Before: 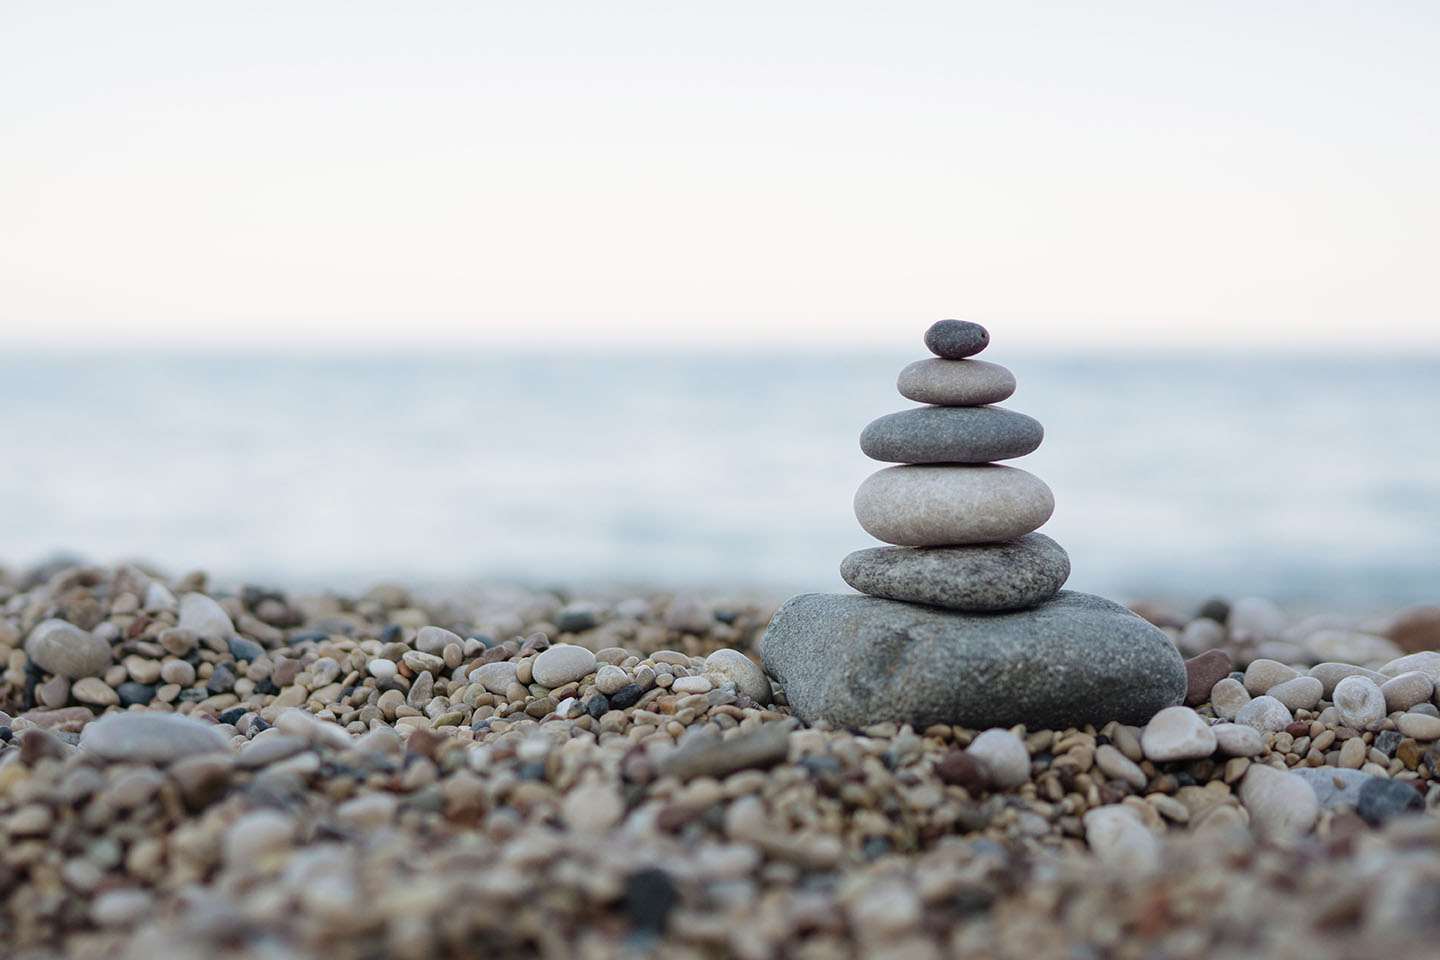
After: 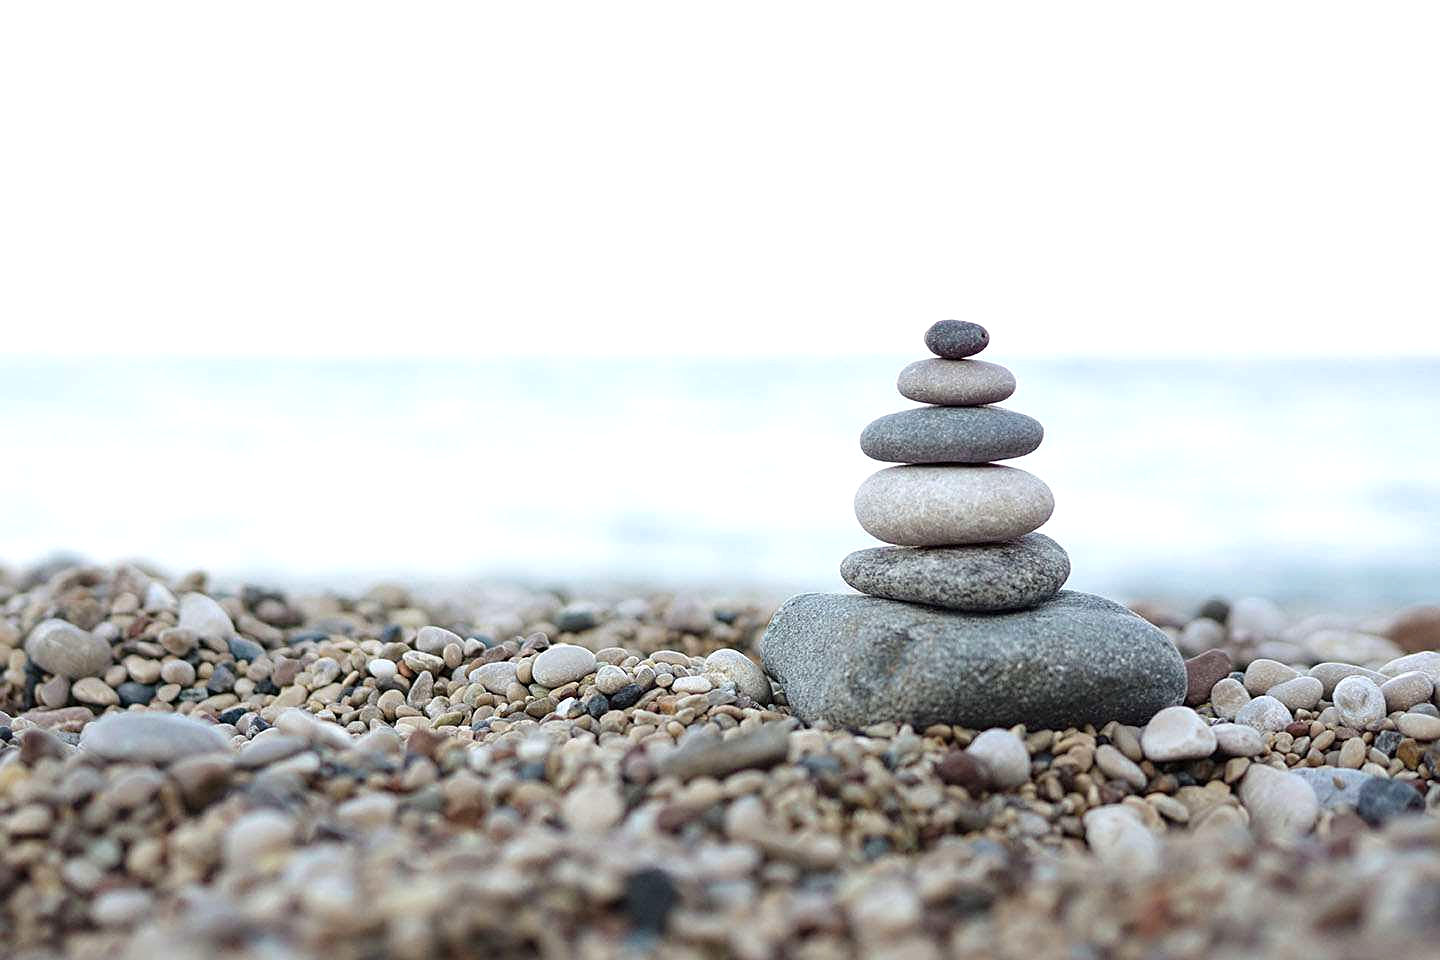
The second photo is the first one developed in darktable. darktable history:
sharpen: radius 1.967
exposure: exposure 0.564 EV, compensate highlight preservation false
